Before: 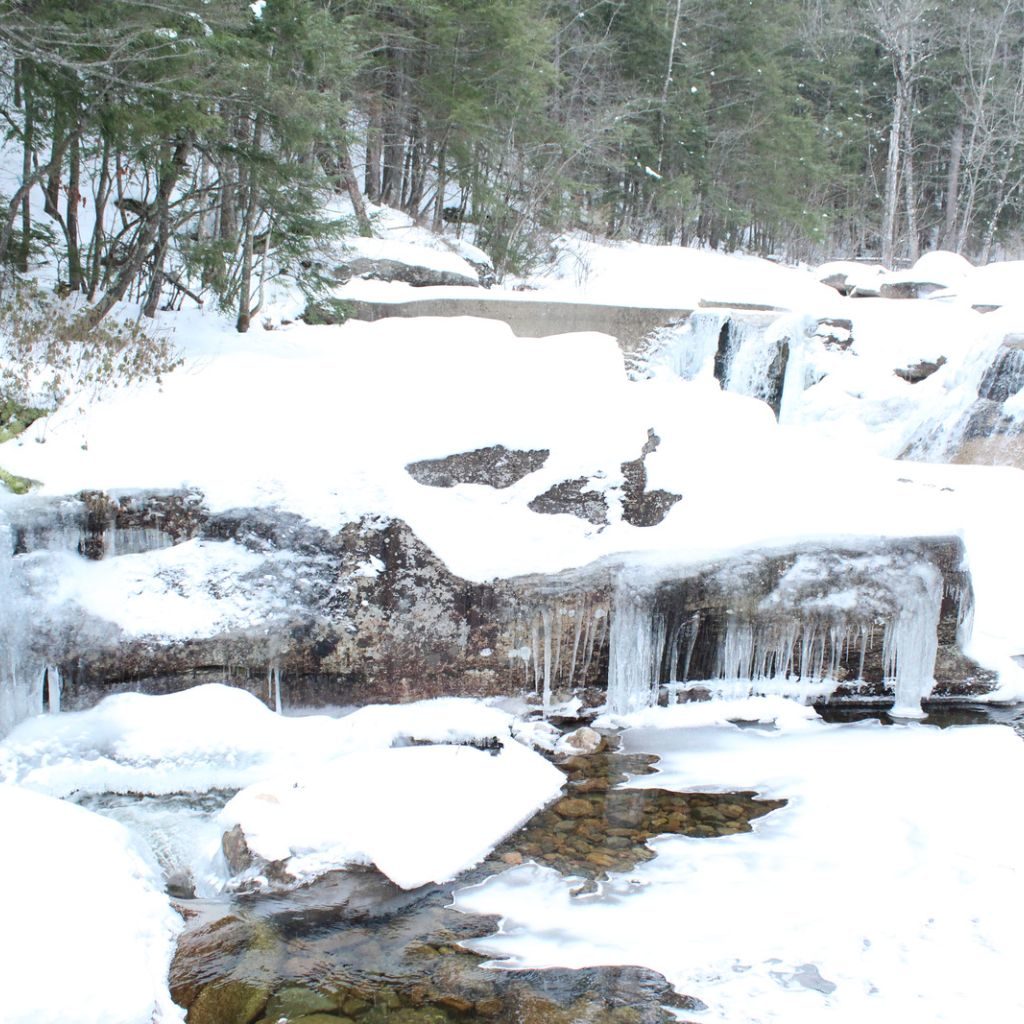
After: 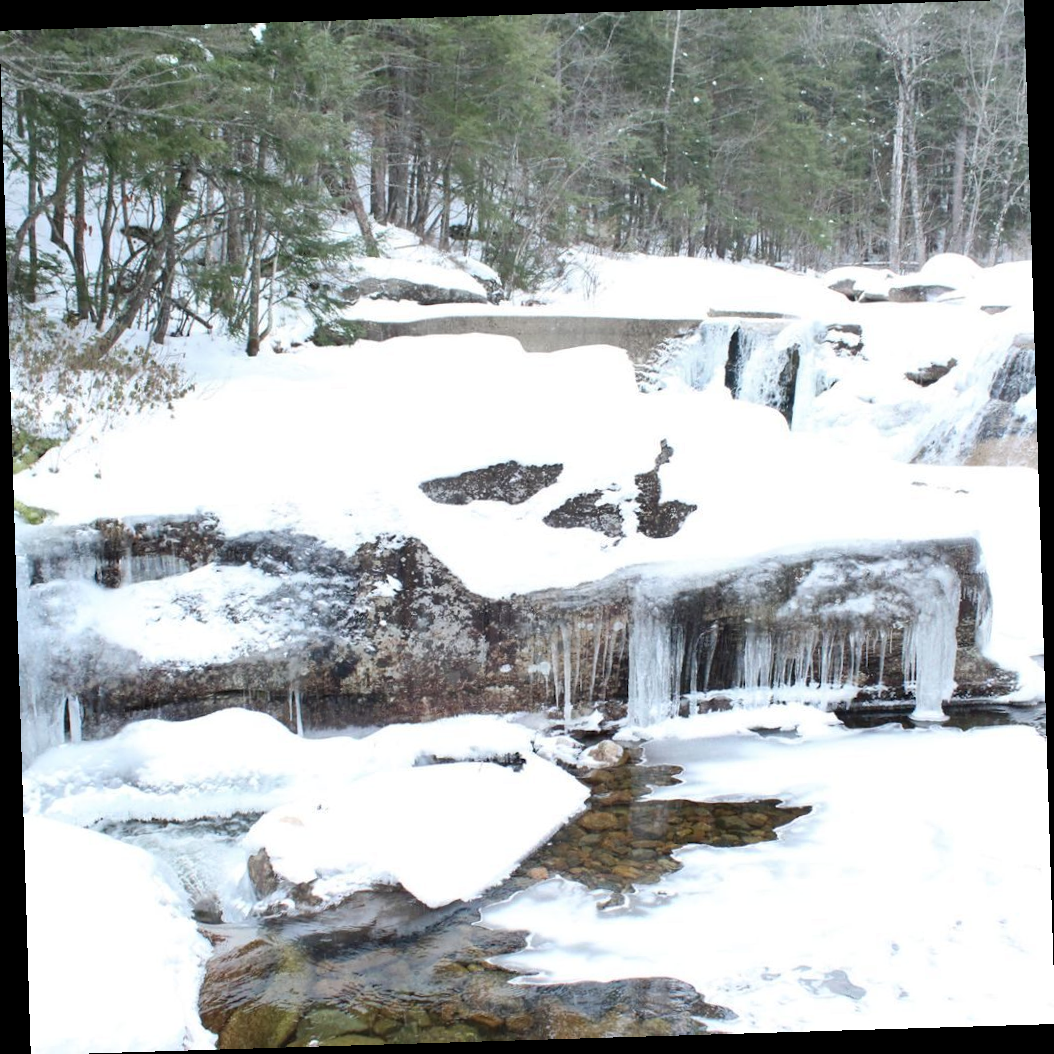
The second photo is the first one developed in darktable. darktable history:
rotate and perspective: rotation -1.75°, automatic cropping off
shadows and highlights: shadows 20.91, highlights -35.45, soften with gaussian
